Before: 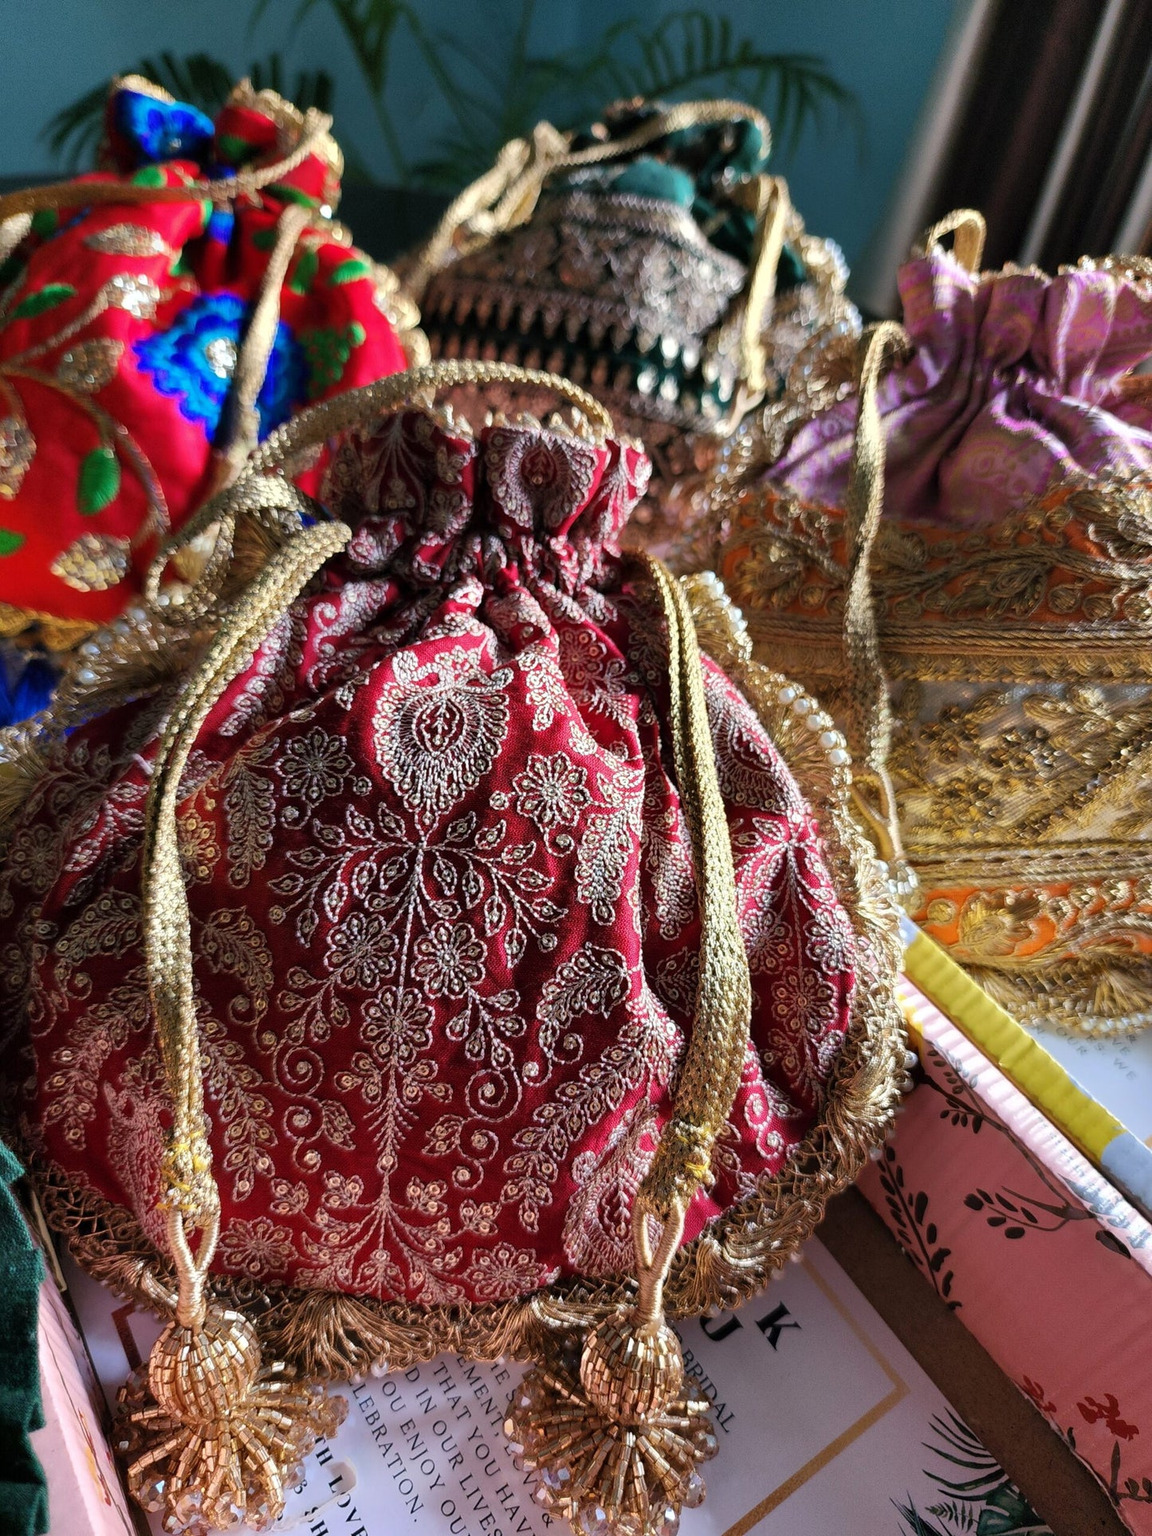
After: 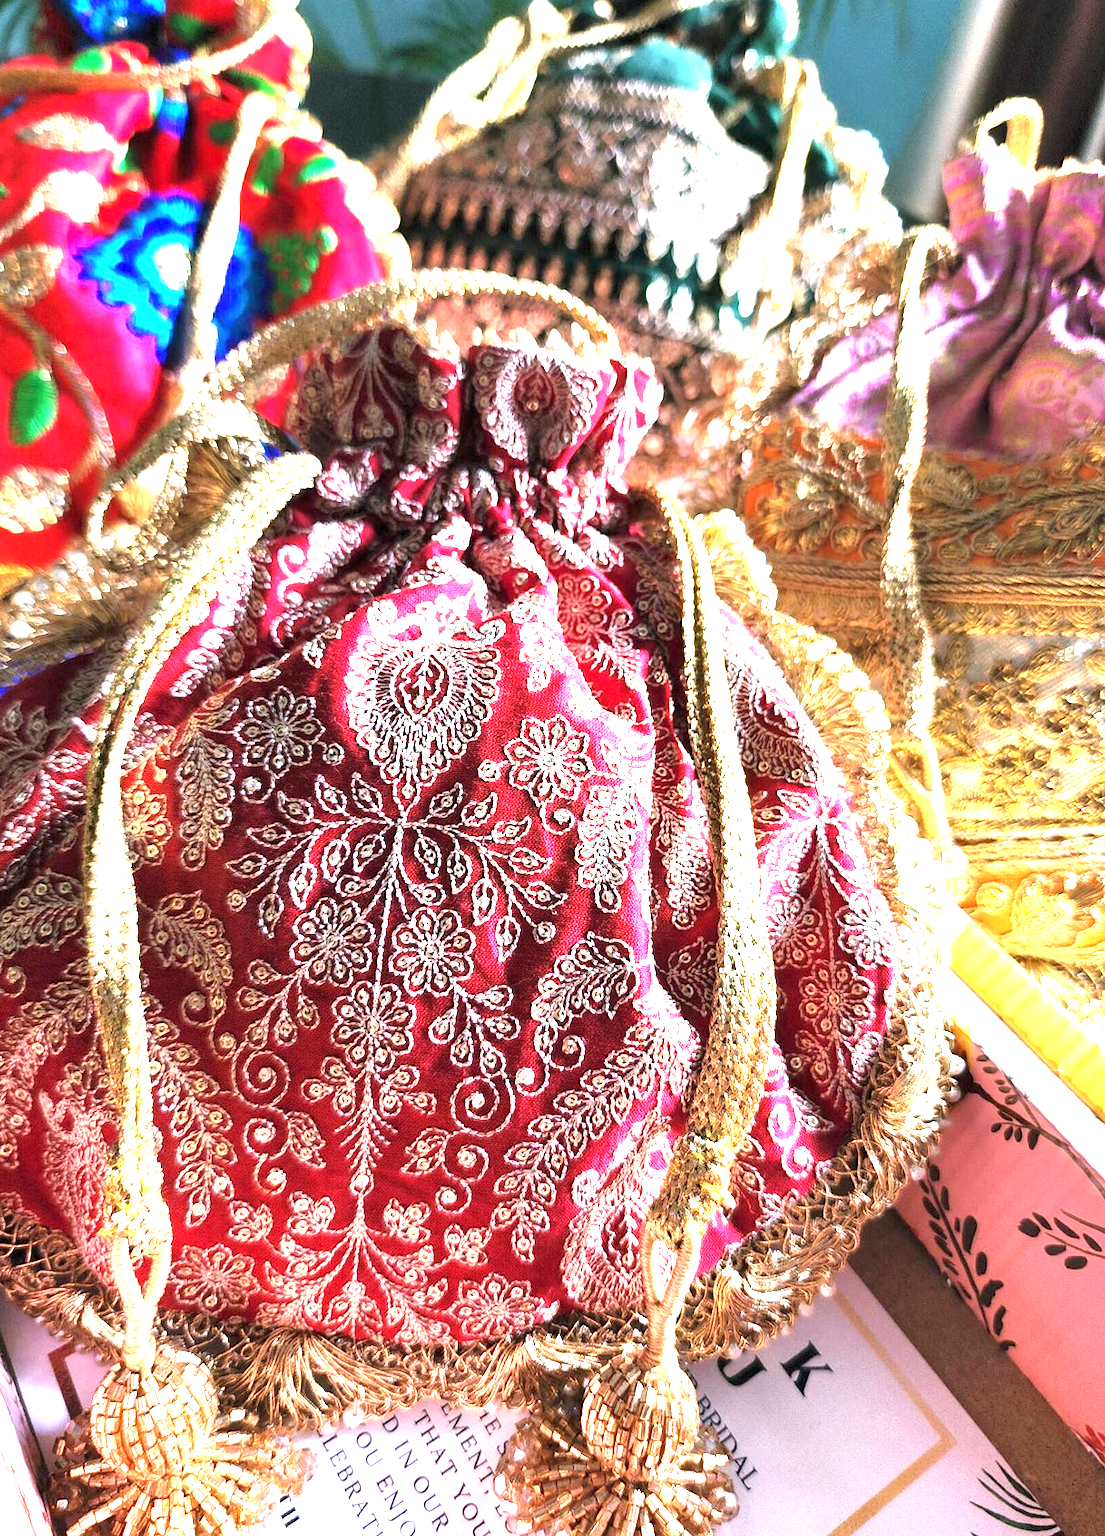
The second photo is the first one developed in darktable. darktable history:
exposure: black level correction 0, exposure 2.291 EV, compensate exposure bias true, compensate highlight preservation false
crop: left 6.034%, top 8.09%, right 9.545%, bottom 4.015%
